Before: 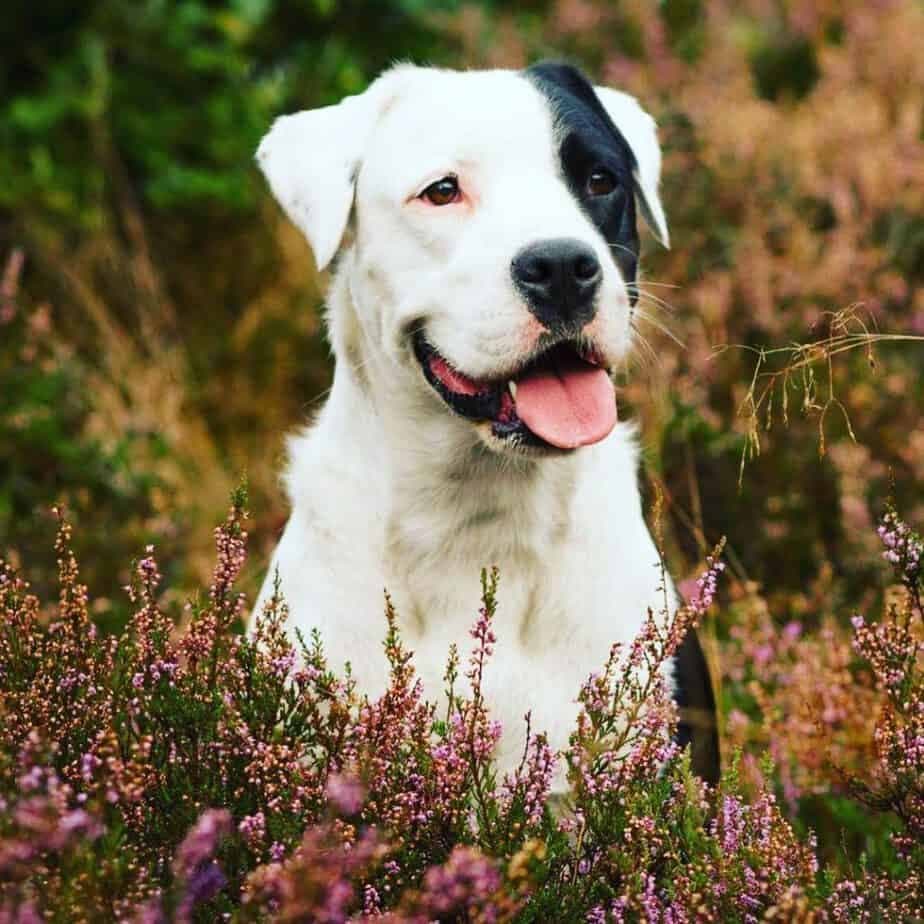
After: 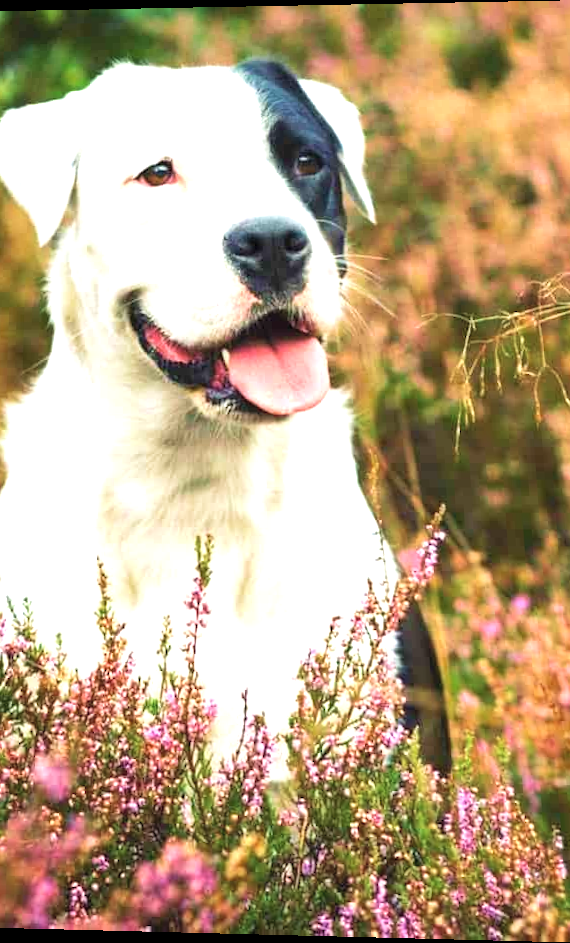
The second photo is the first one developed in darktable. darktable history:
contrast brightness saturation: brightness 0.13
crop: left 31.458%, top 0%, right 11.876%
rotate and perspective: rotation 0.128°, lens shift (vertical) -0.181, lens shift (horizontal) -0.044, shear 0.001, automatic cropping off
exposure: exposure 0.921 EV, compensate highlight preservation false
velvia: on, module defaults
